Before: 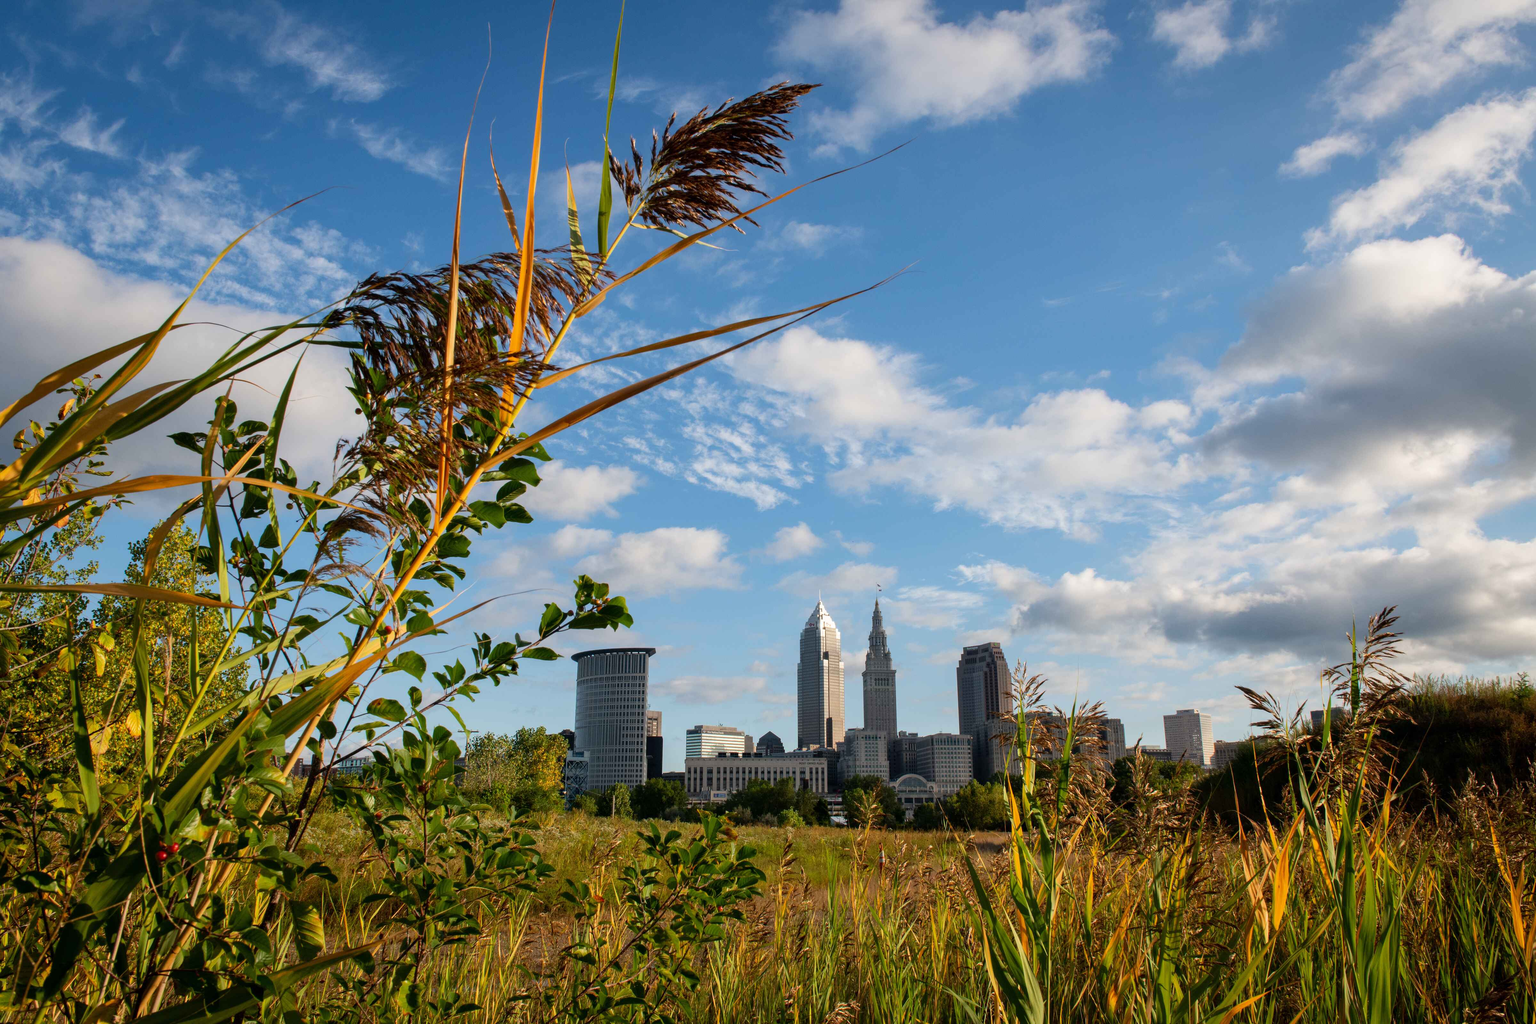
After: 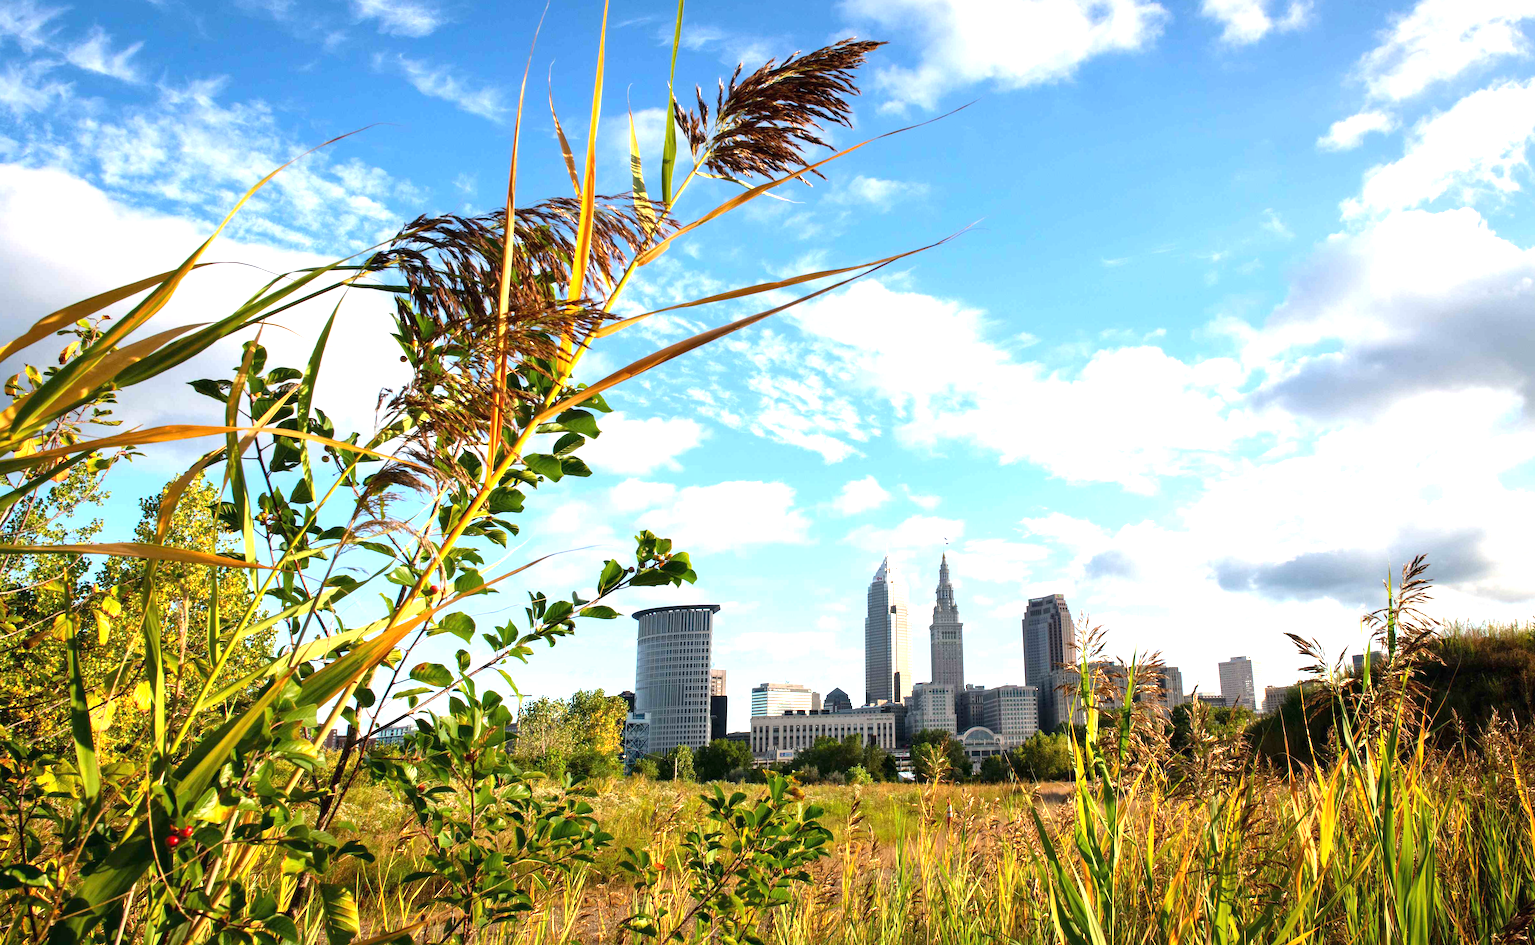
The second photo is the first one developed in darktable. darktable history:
exposure: black level correction 0, exposure 1.35 EV, compensate exposure bias true, compensate highlight preservation false
rotate and perspective: rotation -0.013°, lens shift (vertical) -0.027, lens shift (horizontal) 0.178, crop left 0.016, crop right 0.989, crop top 0.082, crop bottom 0.918
